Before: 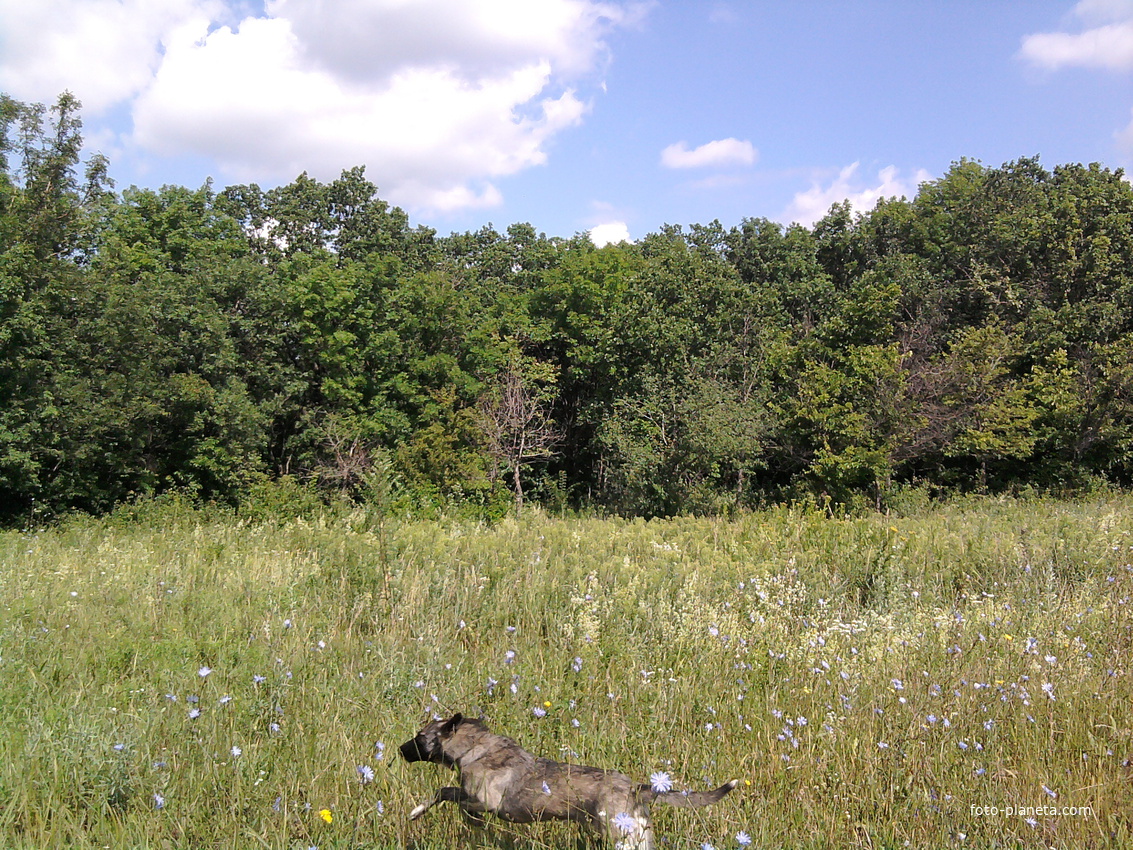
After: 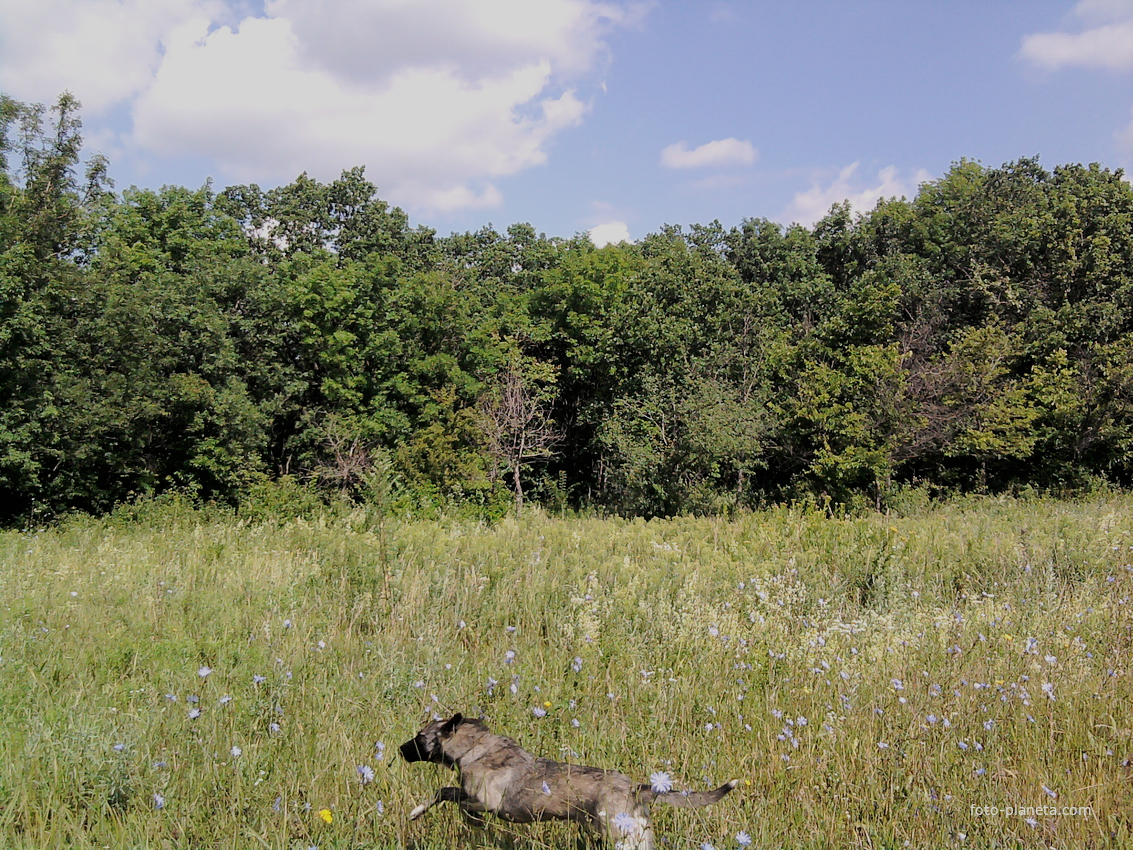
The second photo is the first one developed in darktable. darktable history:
filmic rgb: black relative exposure -7.65 EV, white relative exposure 4.56 EV, threshold 3.02 EV, hardness 3.61, enable highlight reconstruction true
